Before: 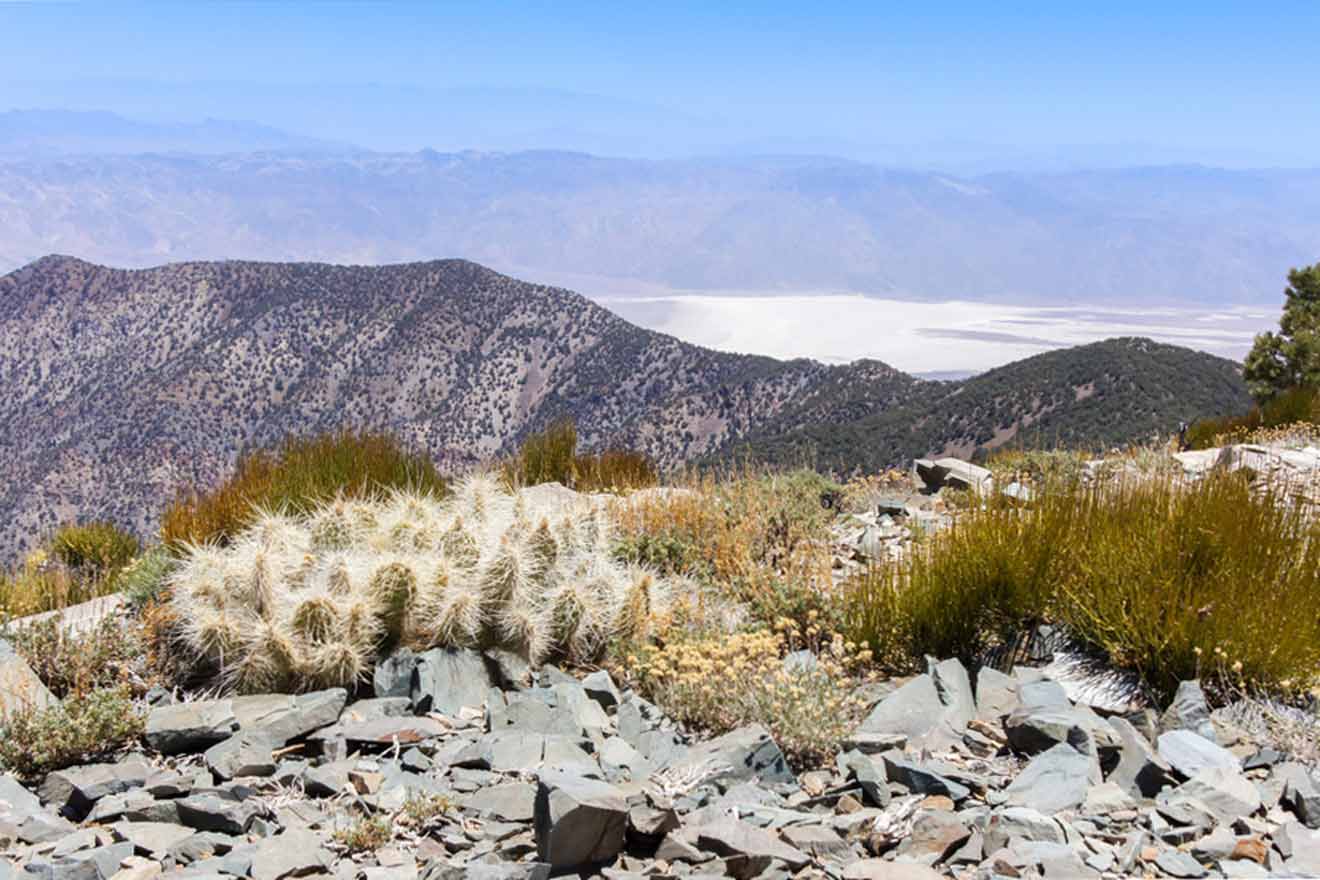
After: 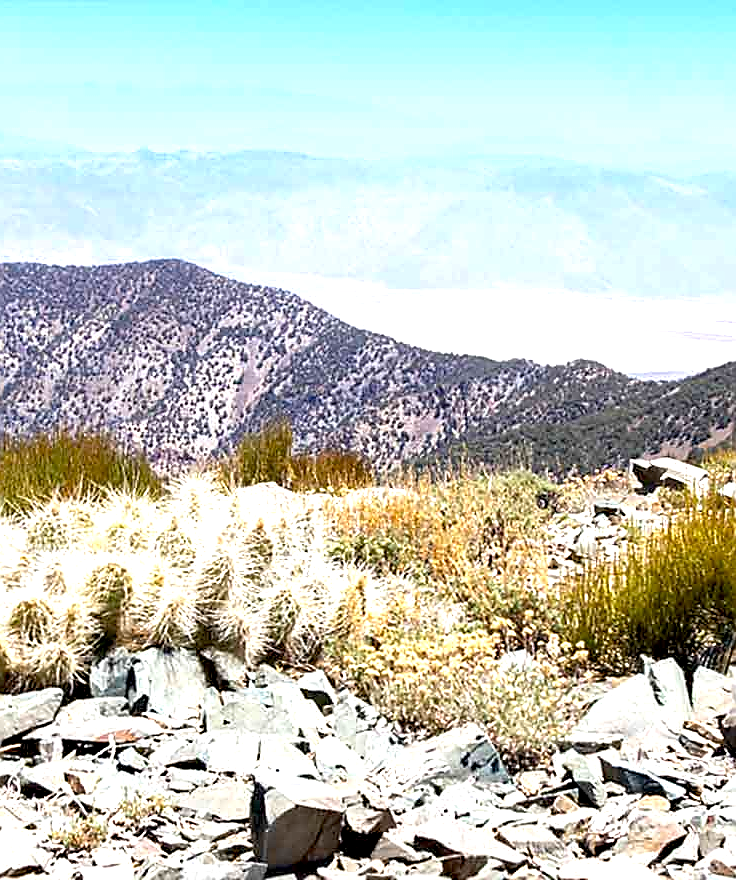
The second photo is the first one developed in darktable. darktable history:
tone equalizer: -8 EV -1.07 EV, -7 EV -1.04 EV, -6 EV -0.84 EV, -5 EV -0.567 EV, -3 EV 0.605 EV, -2 EV 0.866 EV, -1 EV 1 EV, +0 EV 1.08 EV, smoothing diameter 24.83%, edges refinement/feathering 6.64, preserve details guided filter
base curve: preserve colors none
sharpen: radius 1.347, amount 1.24, threshold 0.776
exposure: black level correction 0.005, exposure 0.003 EV, compensate highlight preservation false
crop: left 21.52%, right 22.665%
haze removal: compatibility mode true, adaptive false
